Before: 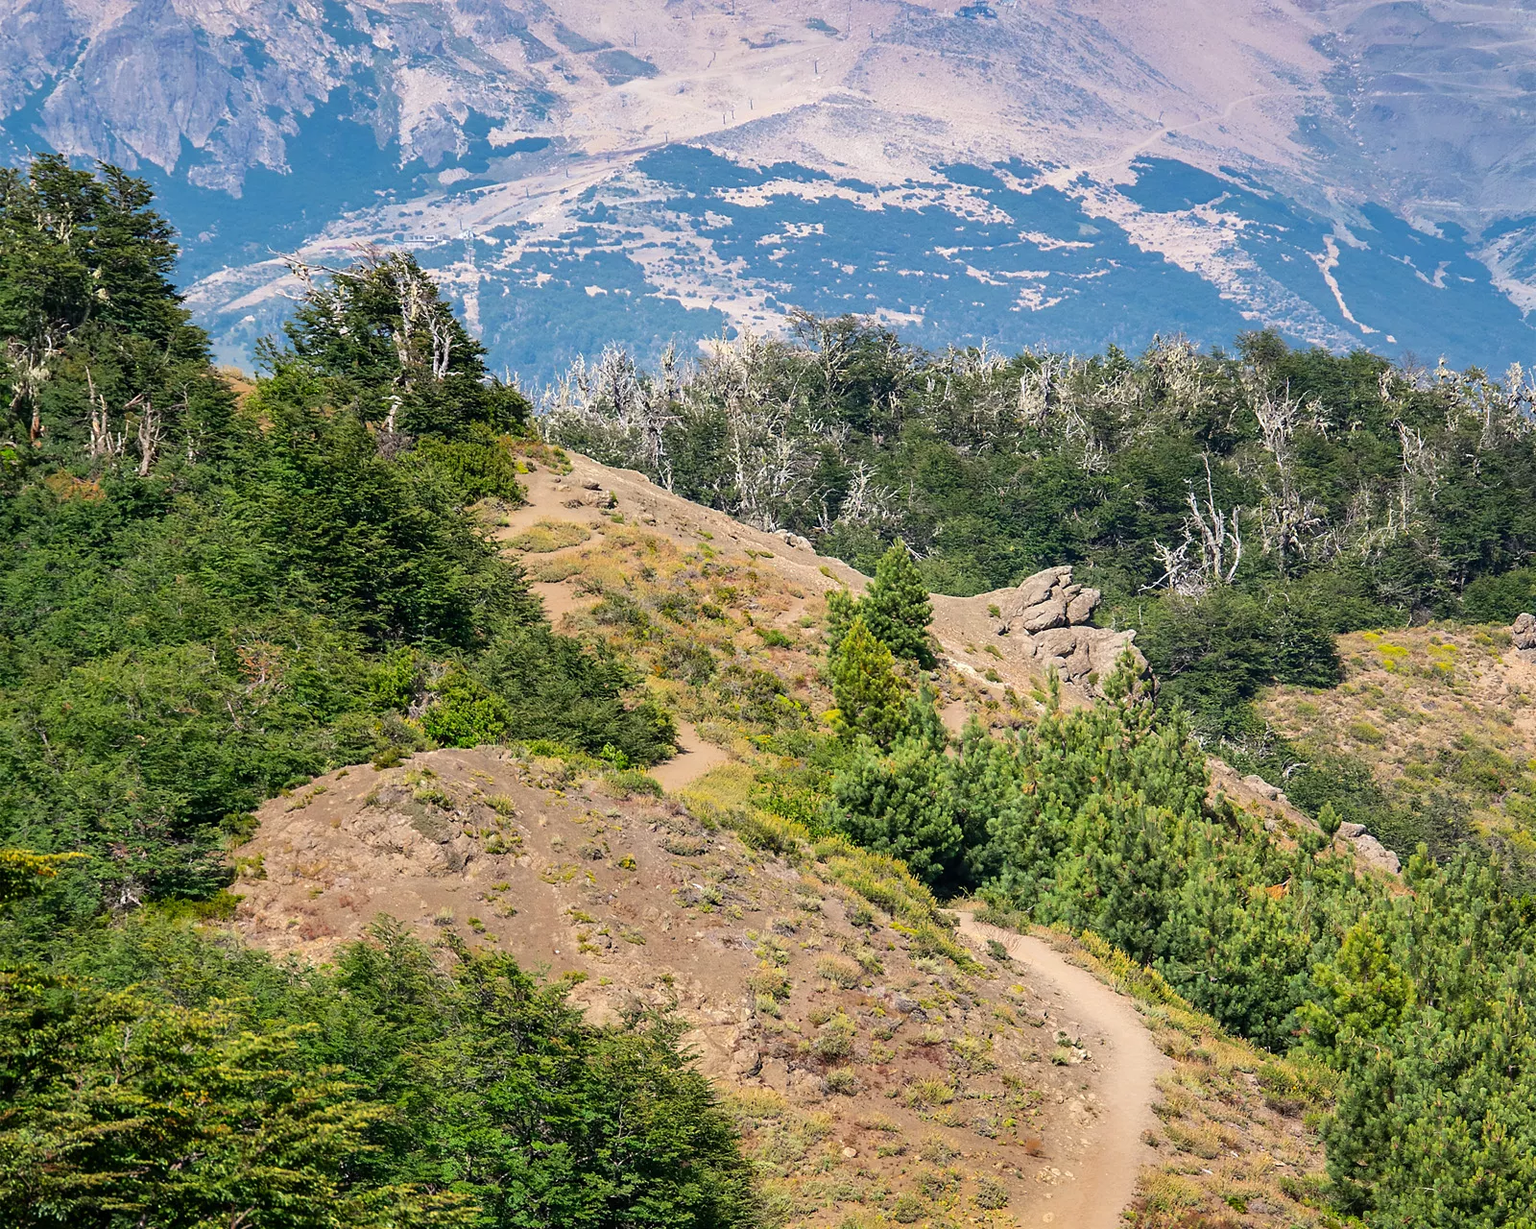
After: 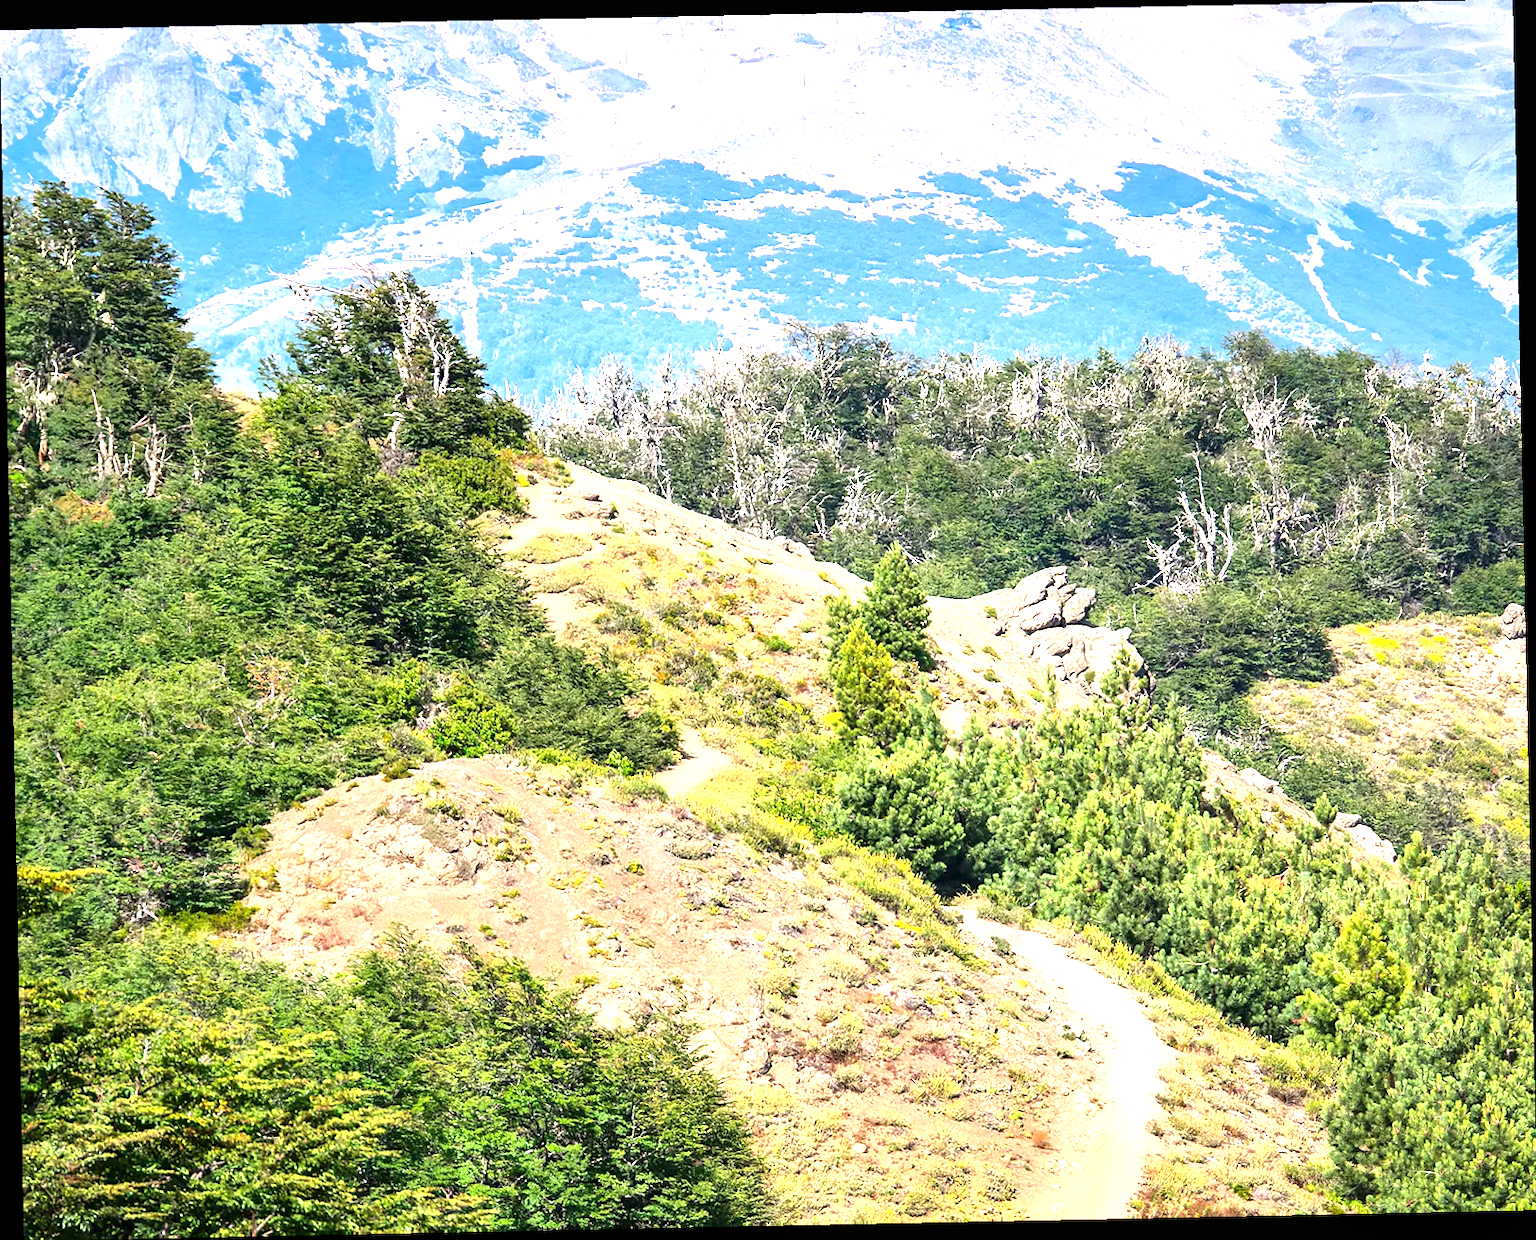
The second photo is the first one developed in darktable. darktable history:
exposure: black level correction 0, exposure 1.45 EV, compensate exposure bias true, compensate highlight preservation false
rotate and perspective: rotation -1.17°, automatic cropping off
local contrast: mode bilateral grid, contrast 20, coarseness 50, detail 120%, midtone range 0.2
